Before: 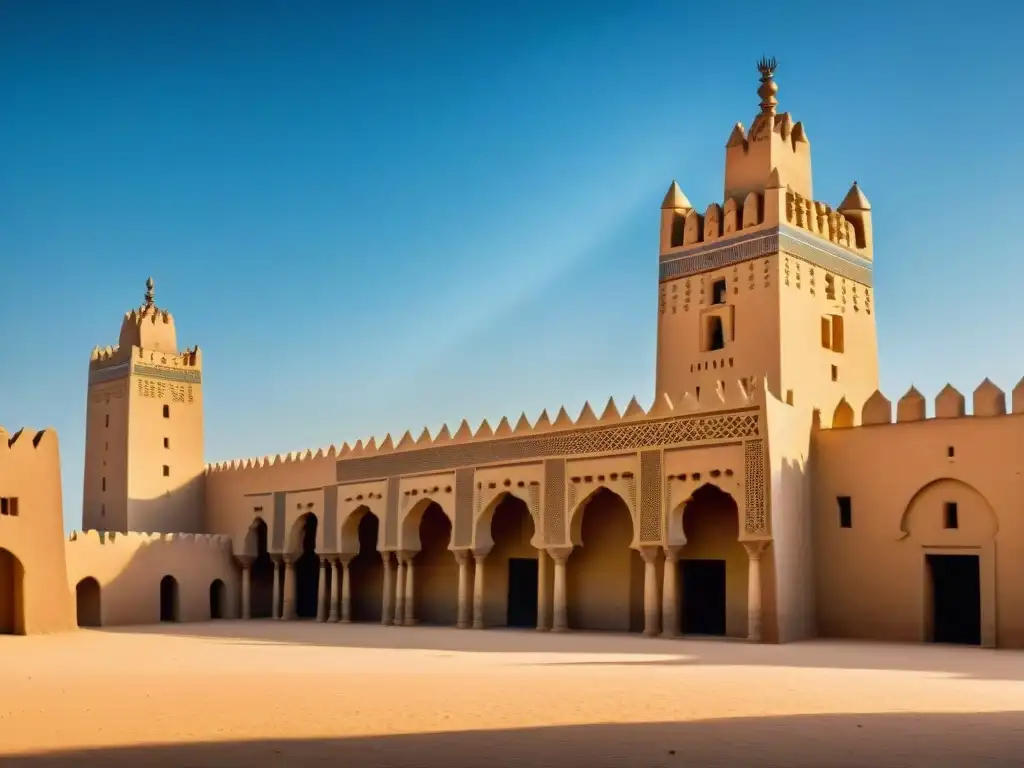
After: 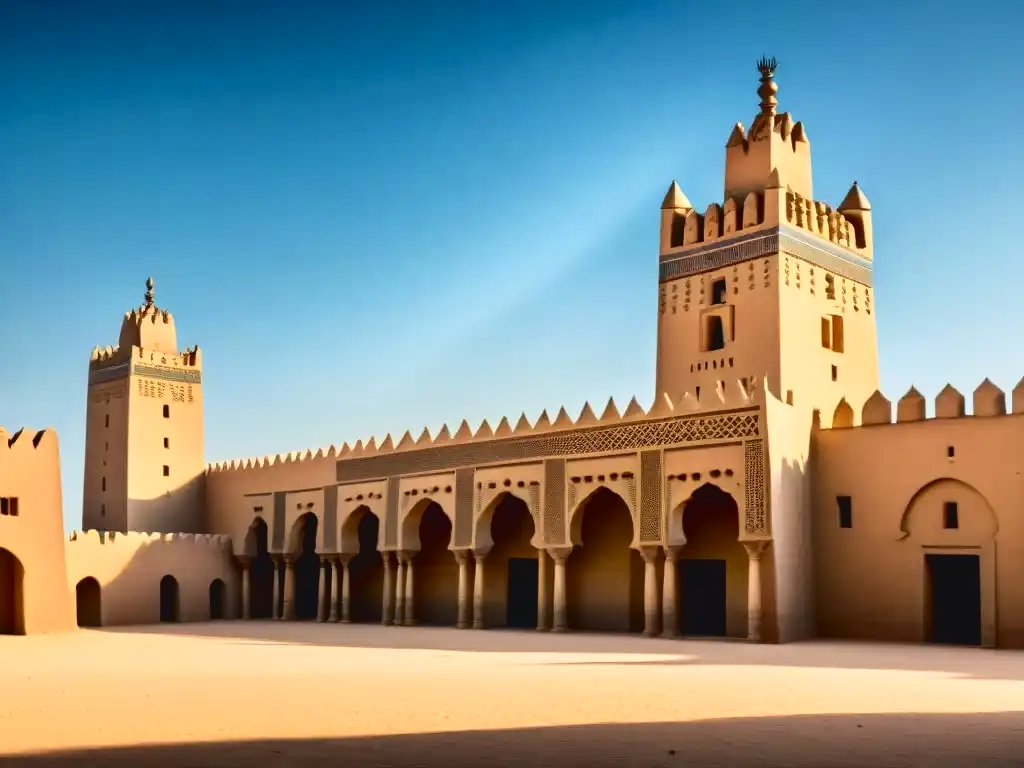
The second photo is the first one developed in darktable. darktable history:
tone curve: curves: ch0 [(0, 0) (0.003, 0.047) (0.011, 0.047) (0.025, 0.049) (0.044, 0.051) (0.069, 0.055) (0.1, 0.066) (0.136, 0.089) (0.177, 0.12) (0.224, 0.155) (0.277, 0.205) (0.335, 0.281) (0.399, 0.37) (0.468, 0.47) (0.543, 0.574) (0.623, 0.687) (0.709, 0.801) (0.801, 0.89) (0.898, 0.963) (1, 1)], color space Lab, independent channels, preserve colors none
